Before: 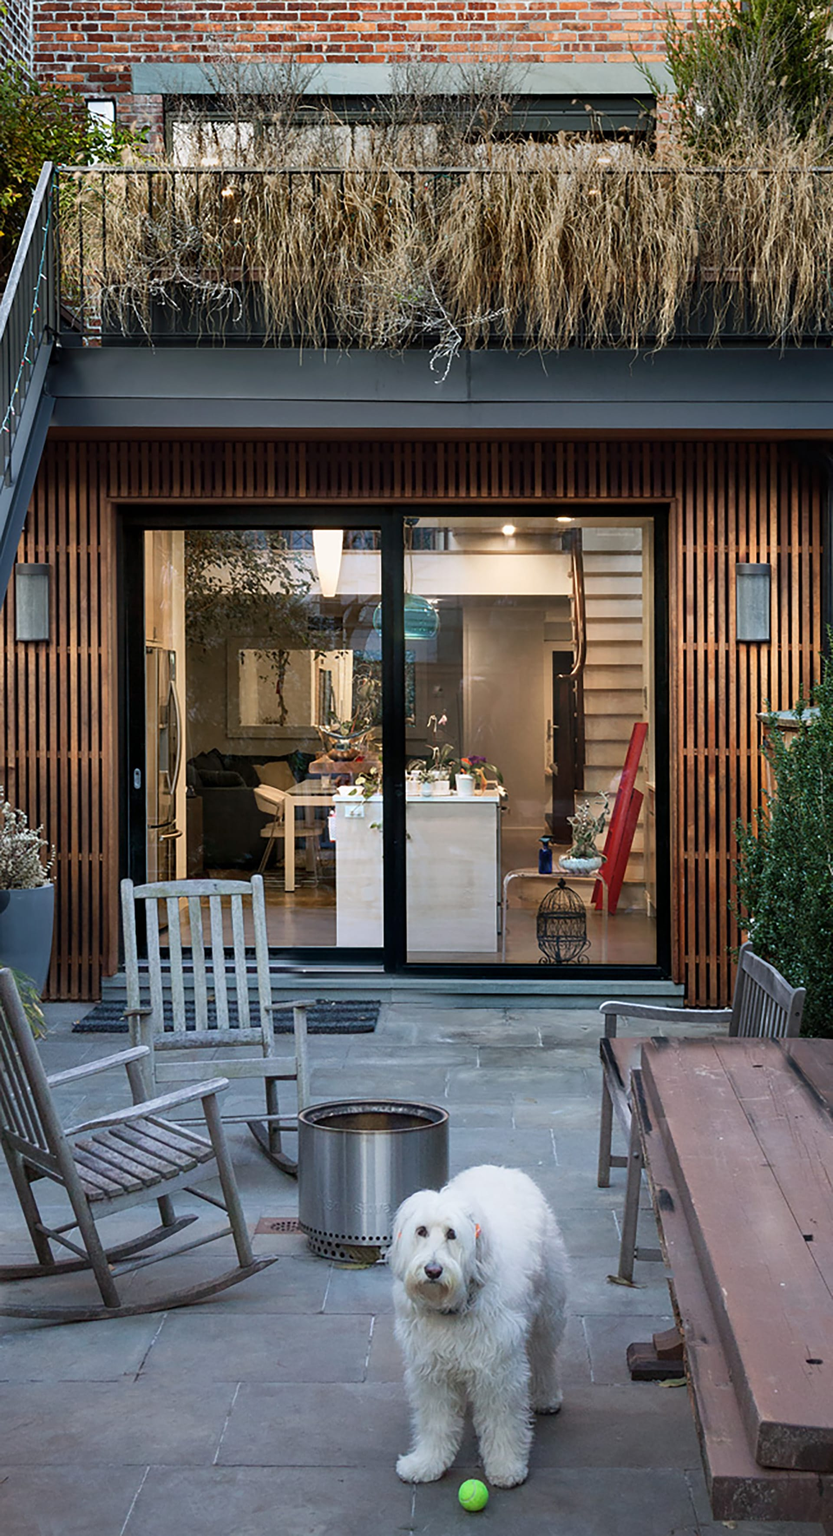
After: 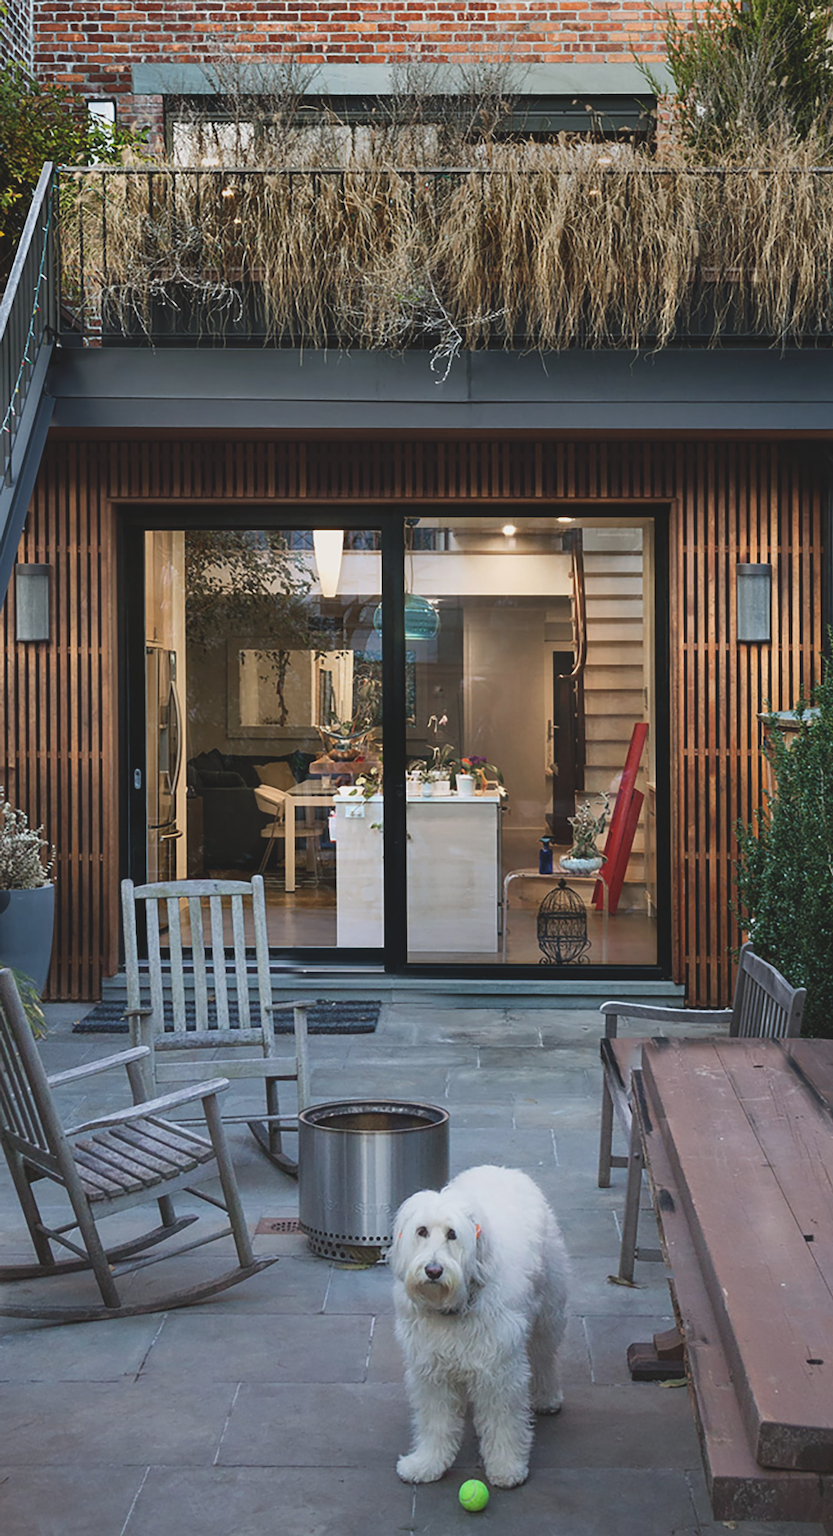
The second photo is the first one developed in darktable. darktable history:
exposure: black level correction -0.014, exposure -0.195 EV, compensate exposure bias true, compensate highlight preservation false
